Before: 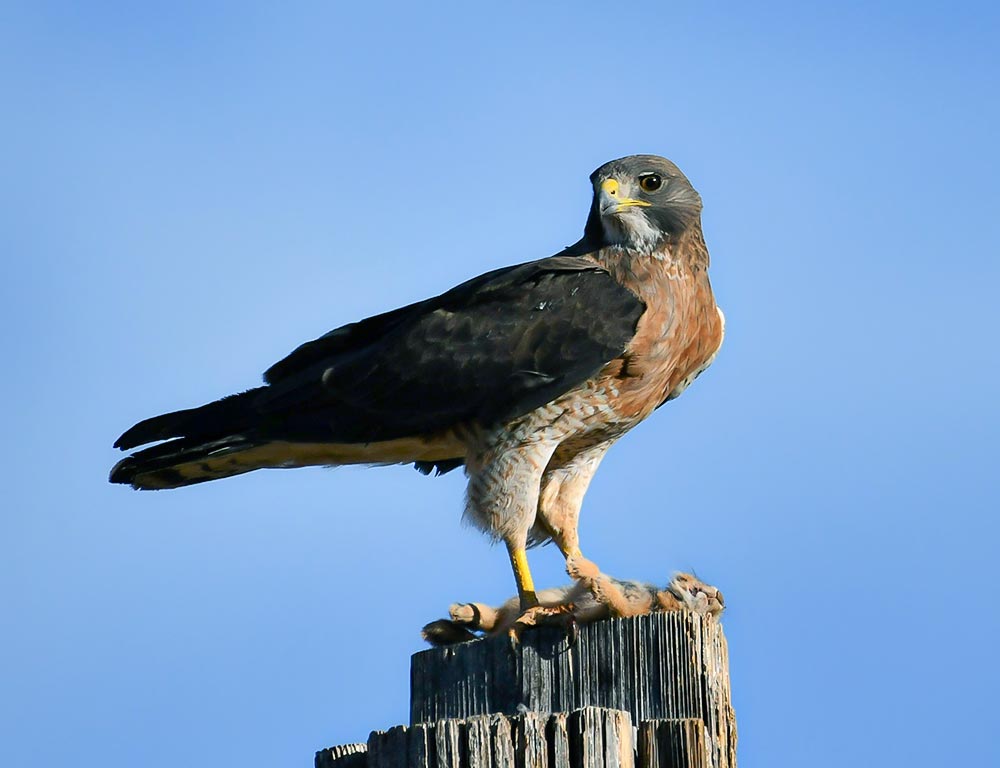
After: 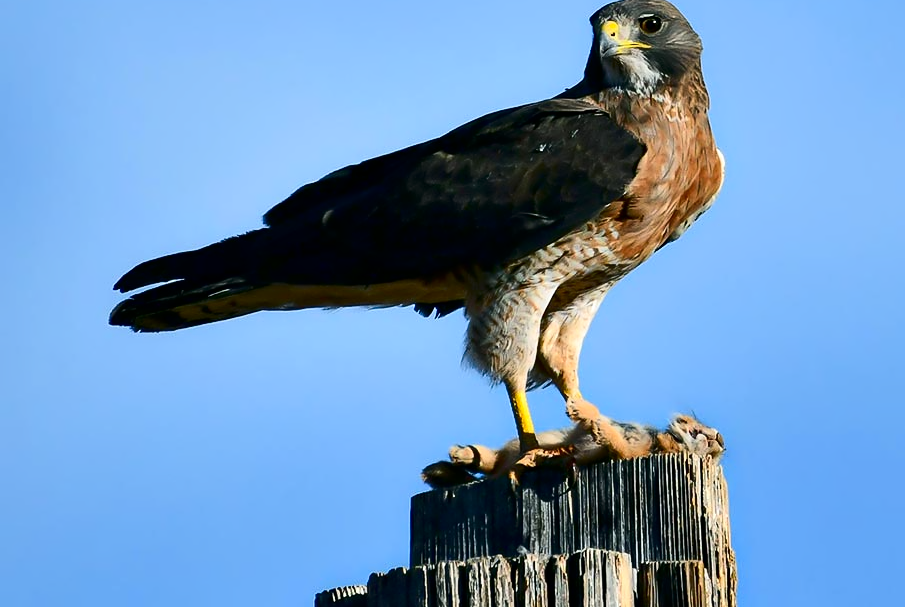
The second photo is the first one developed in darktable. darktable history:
crop: top 20.591%, right 9.467%, bottom 0.262%
contrast equalizer: octaves 7, y [[0.5, 0.542, 0.583, 0.625, 0.667, 0.708], [0.5 ×6], [0.5 ×6], [0, 0.033, 0.067, 0.1, 0.133, 0.167], [0, 0.05, 0.1, 0.15, 0.2, 0.25]], mix 0.142
contrast brightness saturation: contrast 0.195, brightness -0.105, saturation 0.21
